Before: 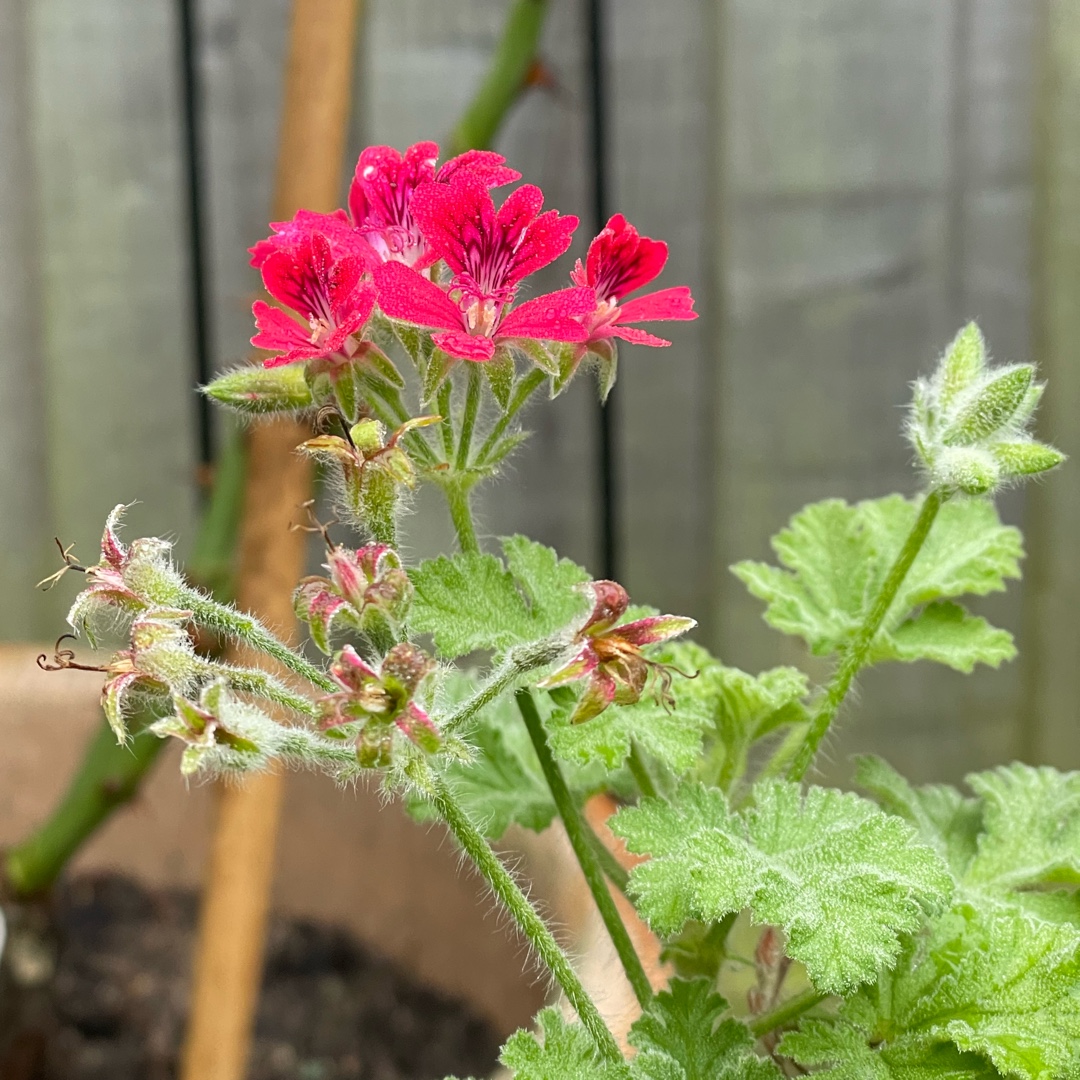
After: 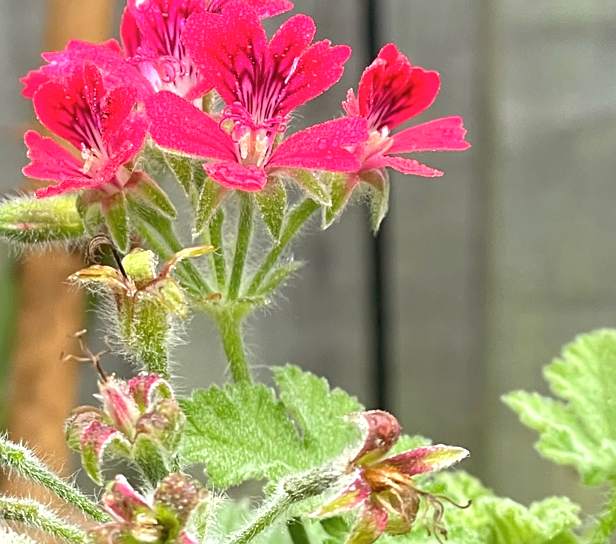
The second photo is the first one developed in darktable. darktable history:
exposure: exposure 0.568 EV, compensate highlight preservation false
contrast brightness saturation: saturation -0.067
crop: left 21.123%, top 15.741%, right 21.829%, bottom 33.802%
shadows and highlights: shadows 25.7, white point adjustment -2.9, highlights -29.87
sharpen: amount 0.211
